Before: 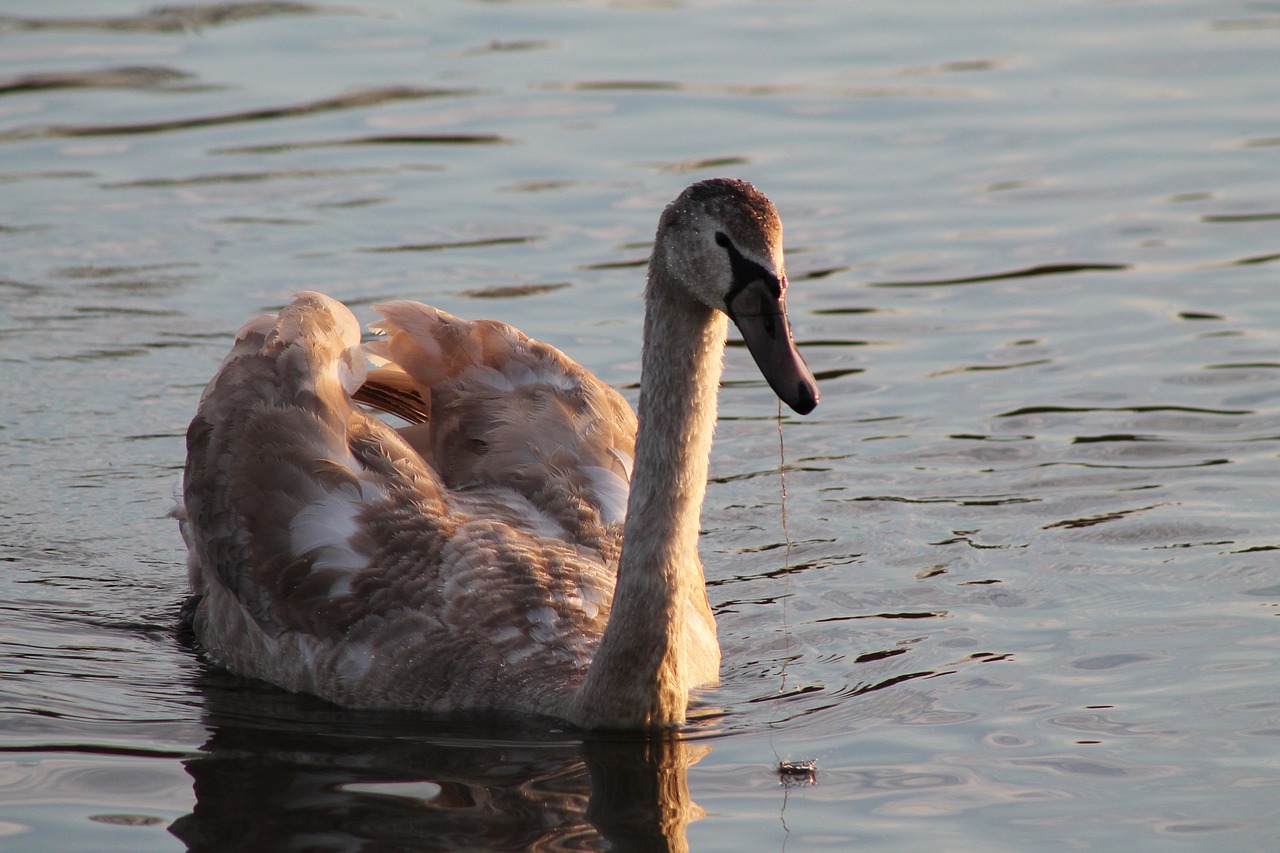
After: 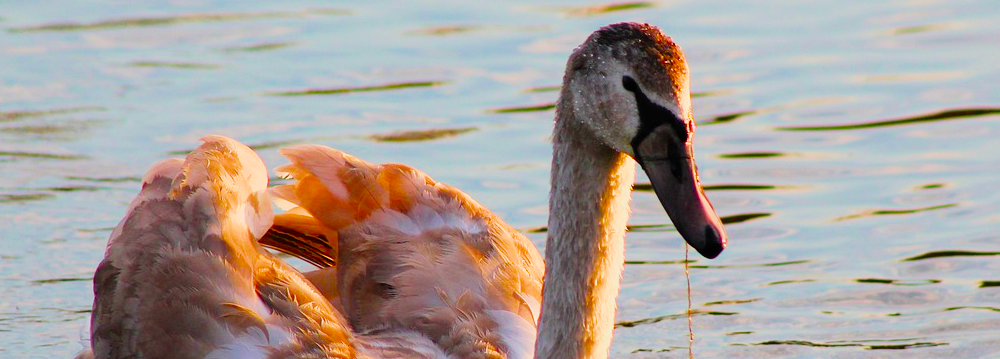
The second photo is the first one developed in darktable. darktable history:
exposure: black level correction 0, exposure 0.95 EV, compensate highlight preservation false
filmic rgb: black relative exposure -7.71 EV, white relative exposure 4.36 EV, hardness 3.76, latitude 37.36%, contrast 0.977, highlights saturation mix 9.79%, shadows ↔ highlights balance 4.1%, color science v5 (2021), contrast in shadows safe, contrast in highlights safe
color balance rgb: linear chroma grading › global chroma 14.887%, perceptual saturation grading › global saturation 37.055%, global vibrance 42.134%
crop: left 7.299%, top 18.397%, right 14.499%, bottom 39.485%
contrast brightness saturation: contrast 0.009, saturation -0.059
